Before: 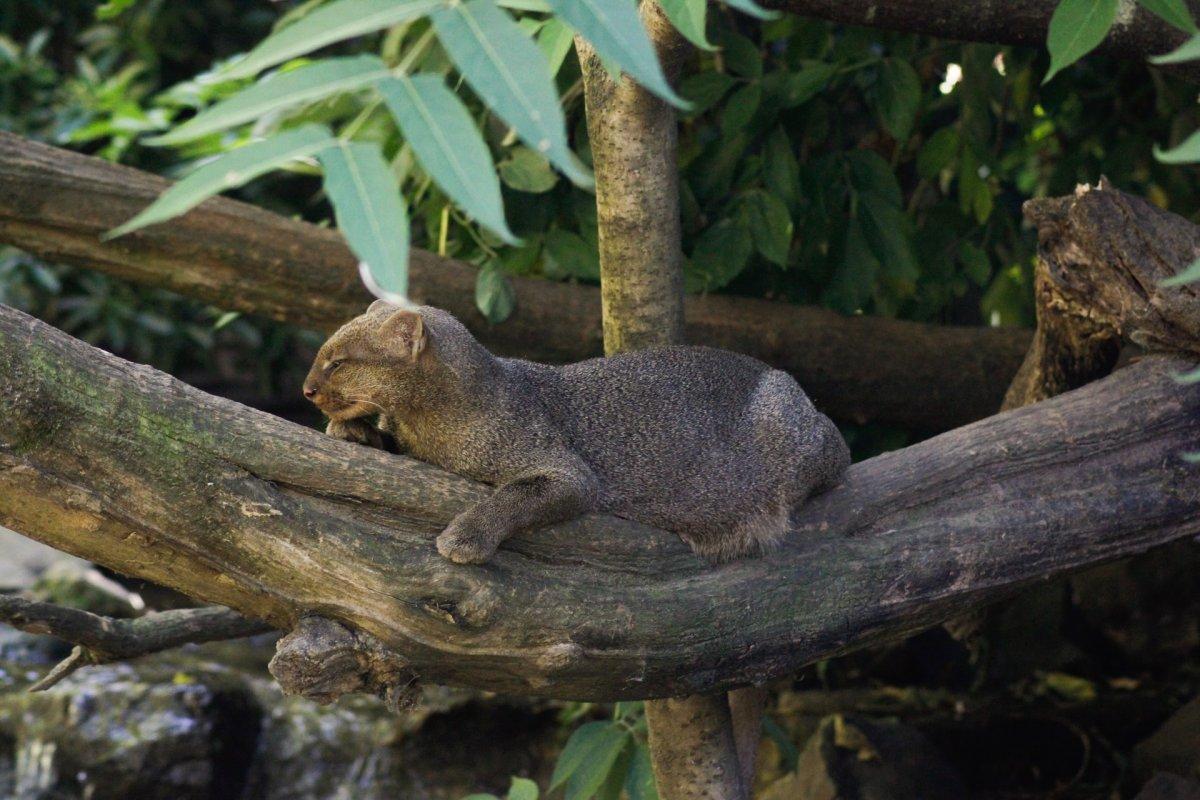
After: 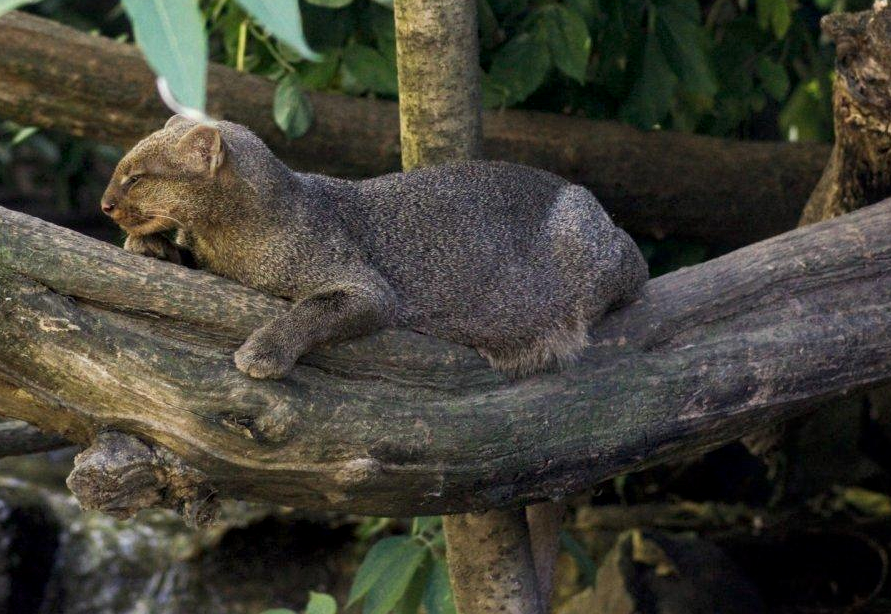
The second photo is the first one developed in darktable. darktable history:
local contrast: on, module defaults
crop: left 16.868%, top 23.165%, right 8.872%
